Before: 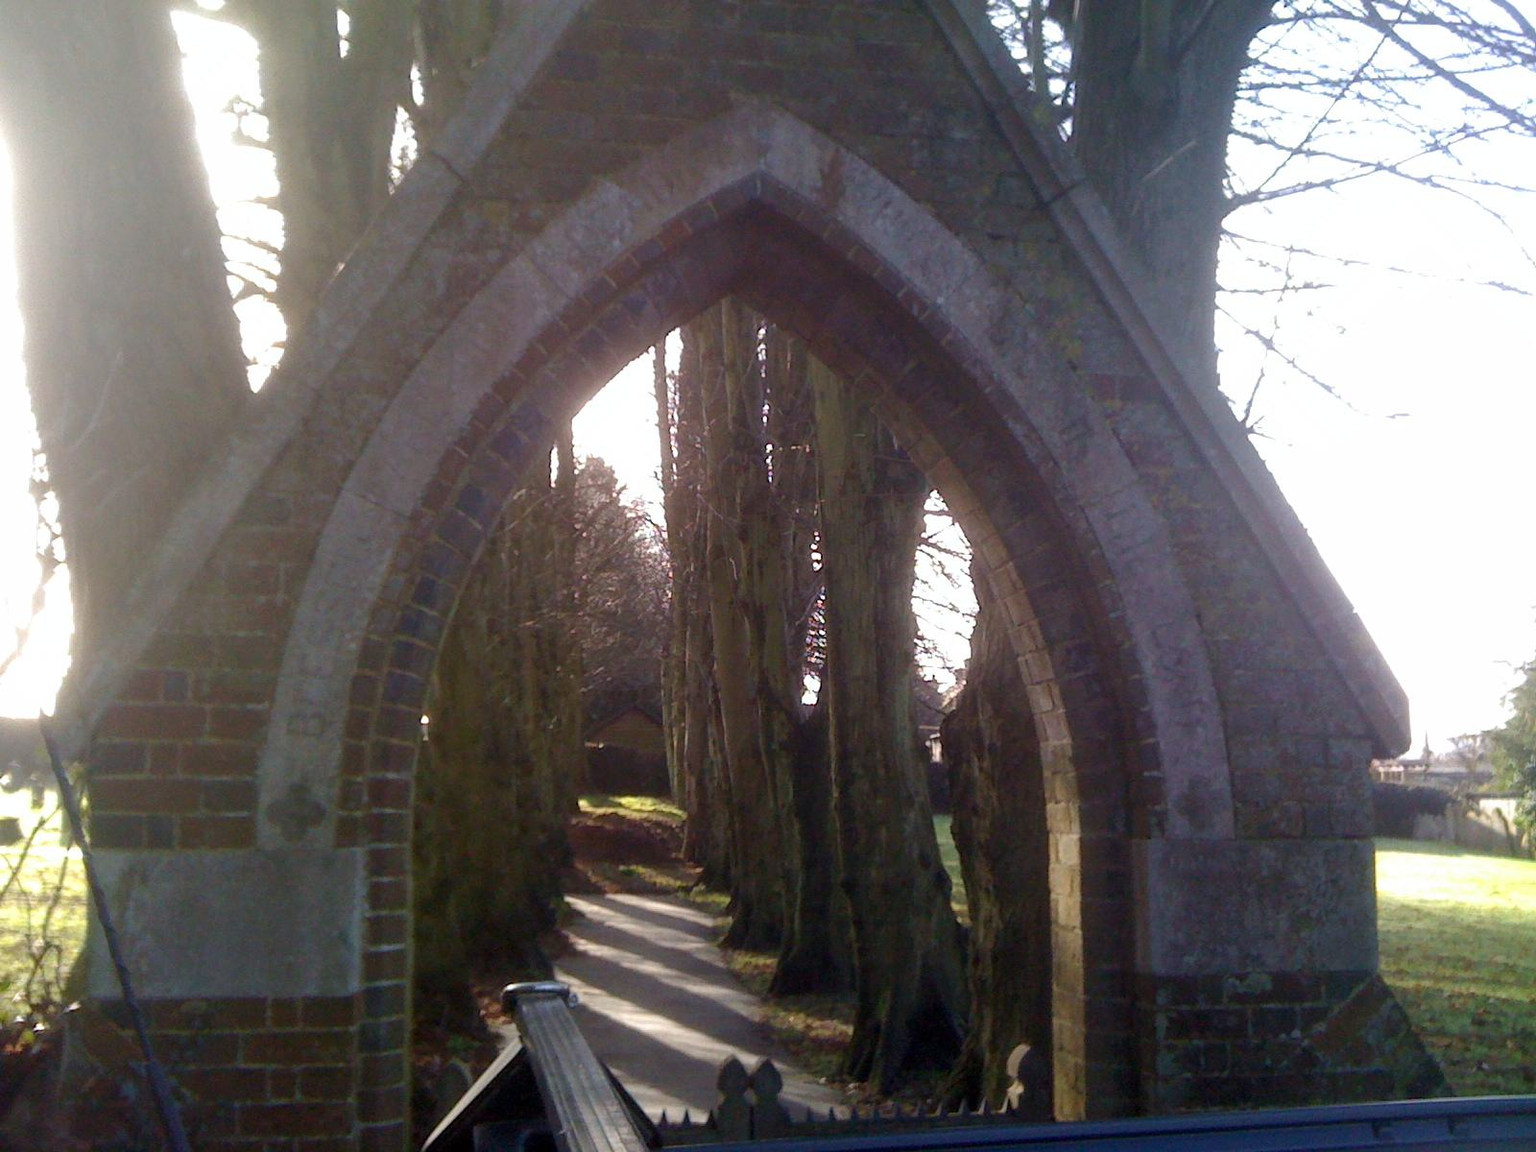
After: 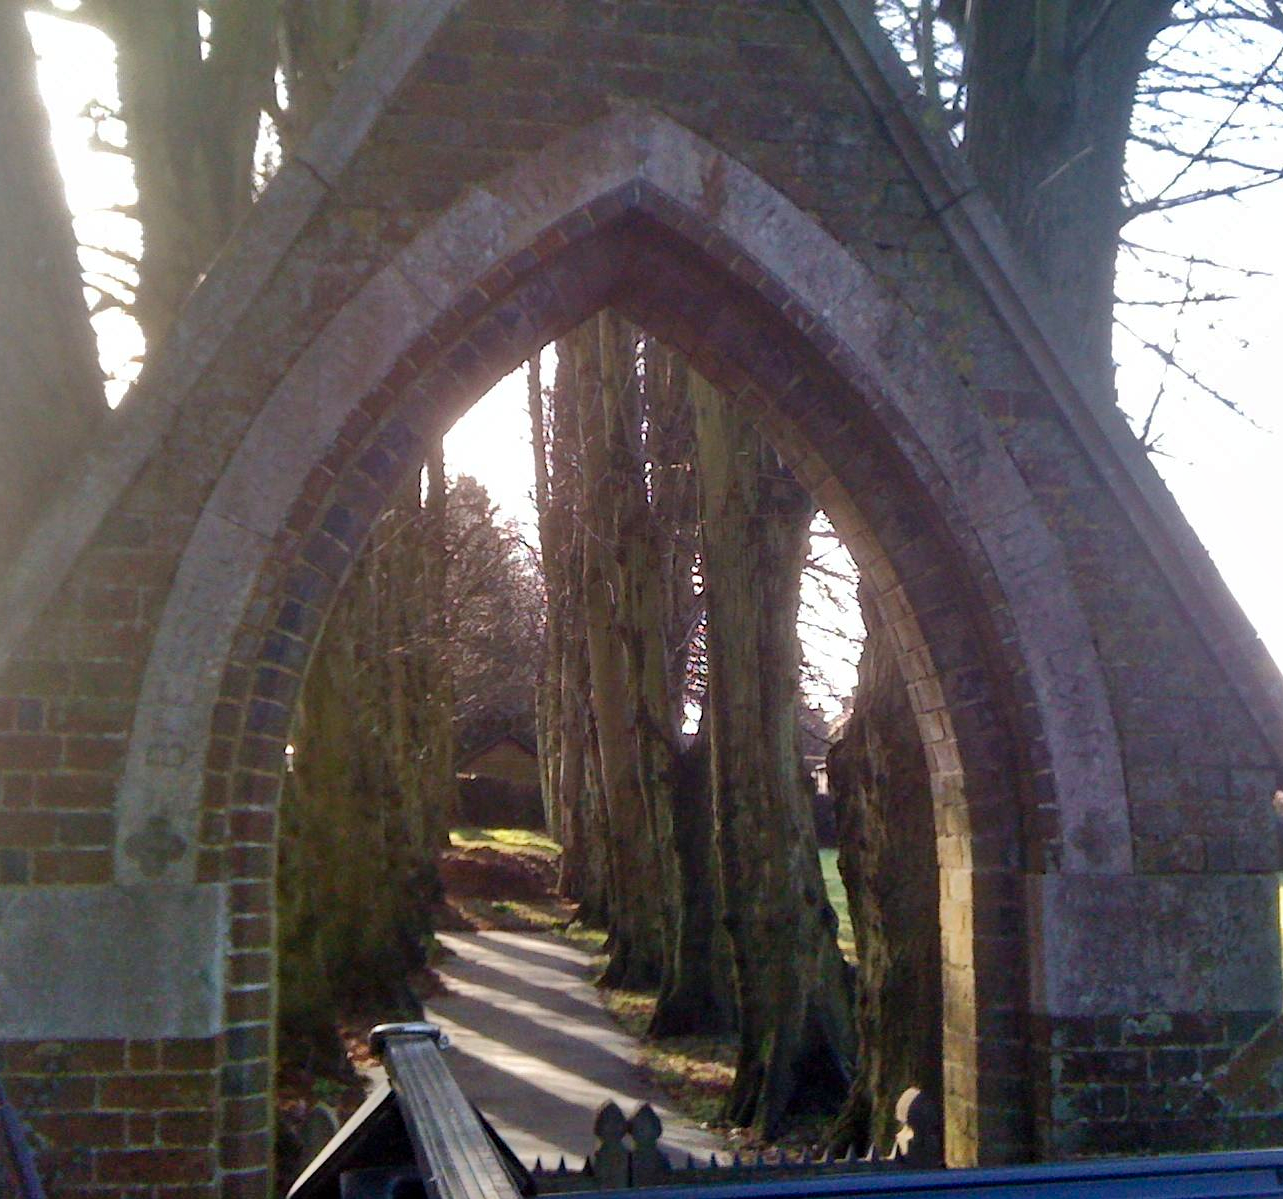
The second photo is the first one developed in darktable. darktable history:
haze removal: compatibility mode true, adaptive false
white balance: emerald 1
crop and rotate: left 9.597%, right 10.195%
shadows and highlights: soften with gaussian
